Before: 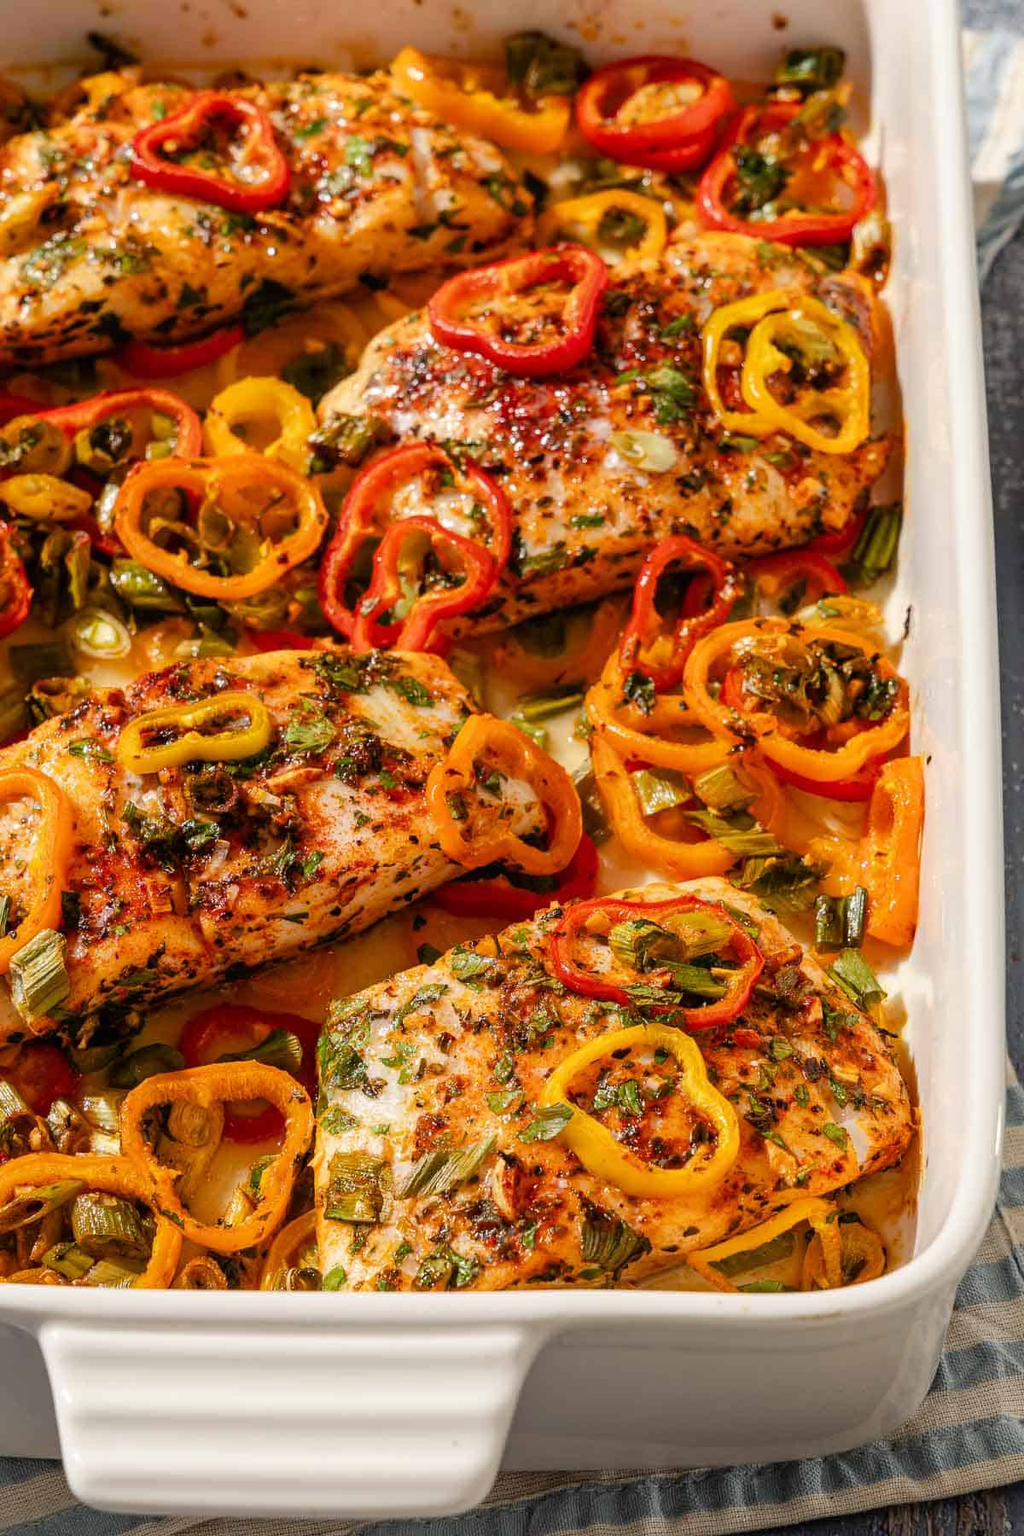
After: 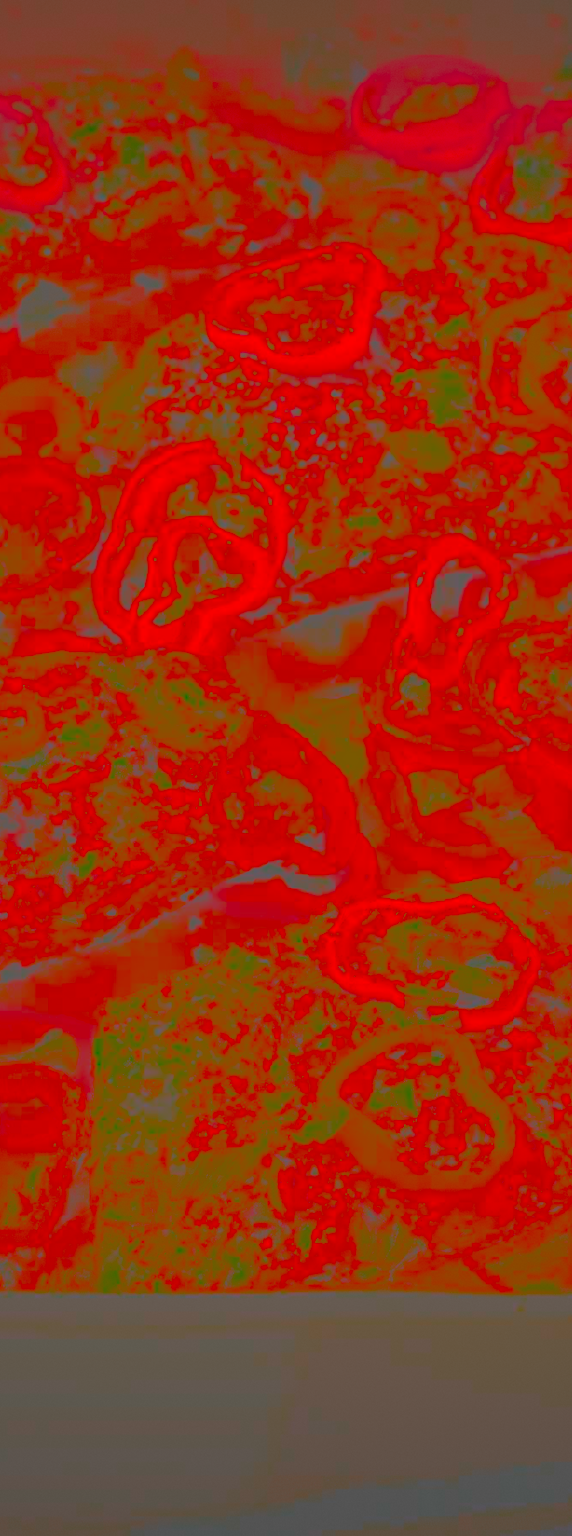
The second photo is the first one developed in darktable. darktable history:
crop: left 21.921%, right 22.091%, bottom 0.012%
vignetting: fall-off radius 99.27%, brightness -0.265, width/height ratio 1.337, dithering 8-bit output
contrast brightness saturation: contrast -0.987, brightness -0.167, saturation 0.757
